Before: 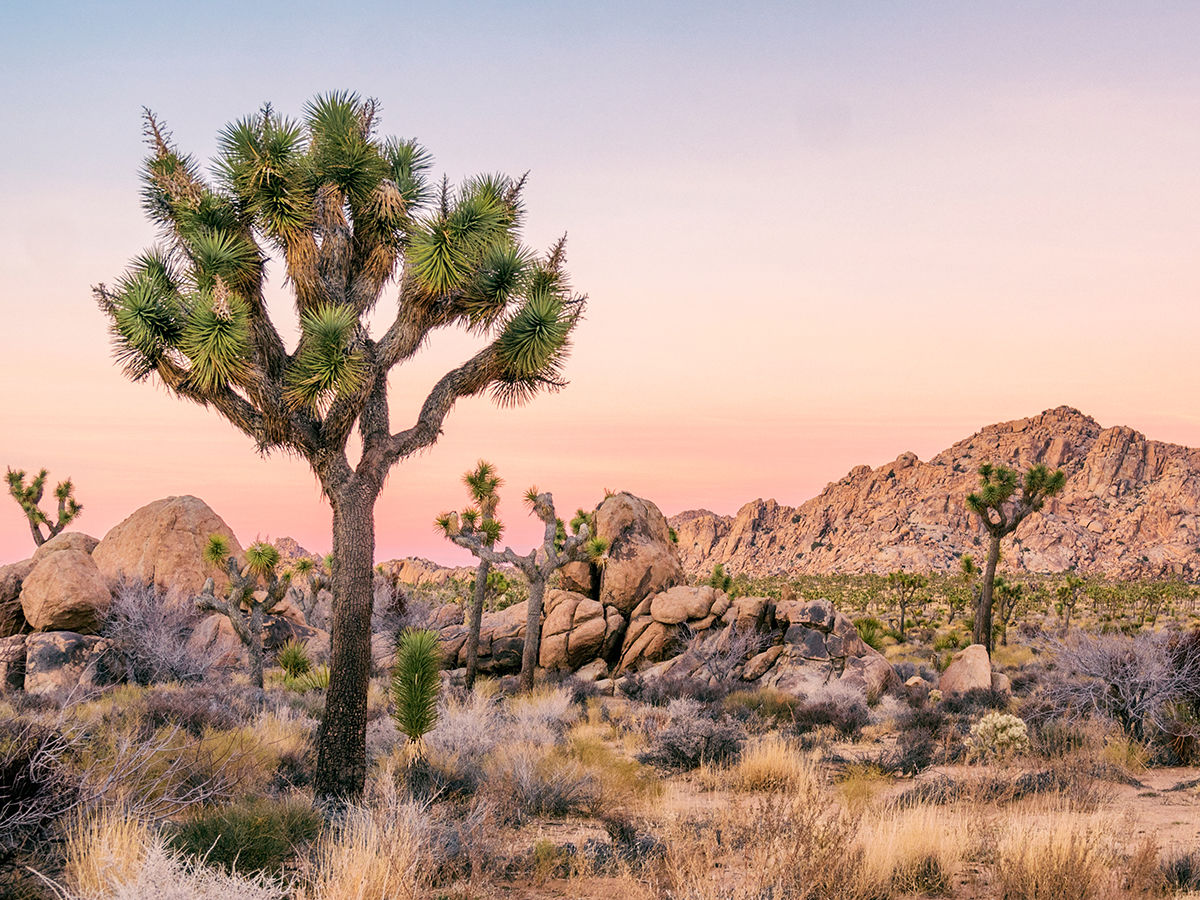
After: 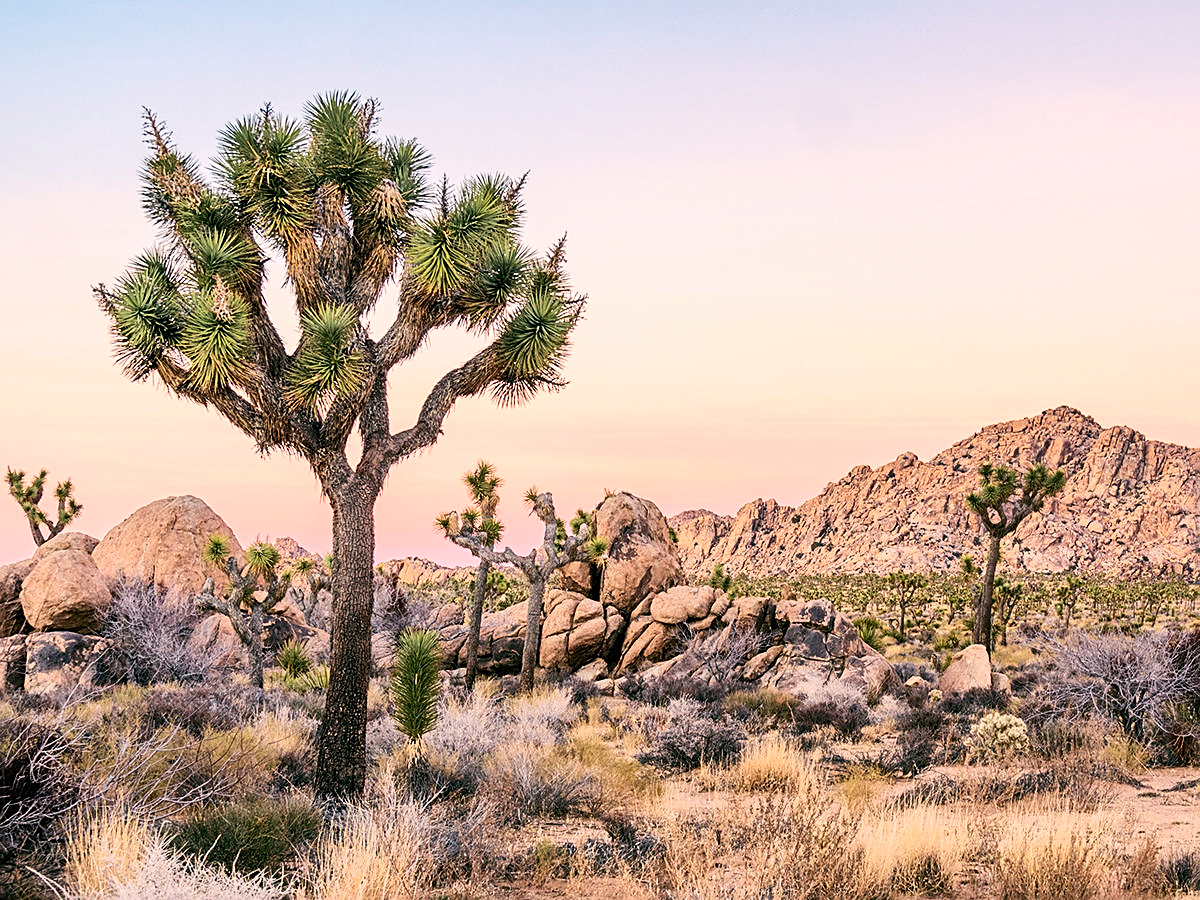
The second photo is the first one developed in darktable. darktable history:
sharpen: amount 0.55
contrast brightness saturation: contrast 0.24, brightness 0.09
